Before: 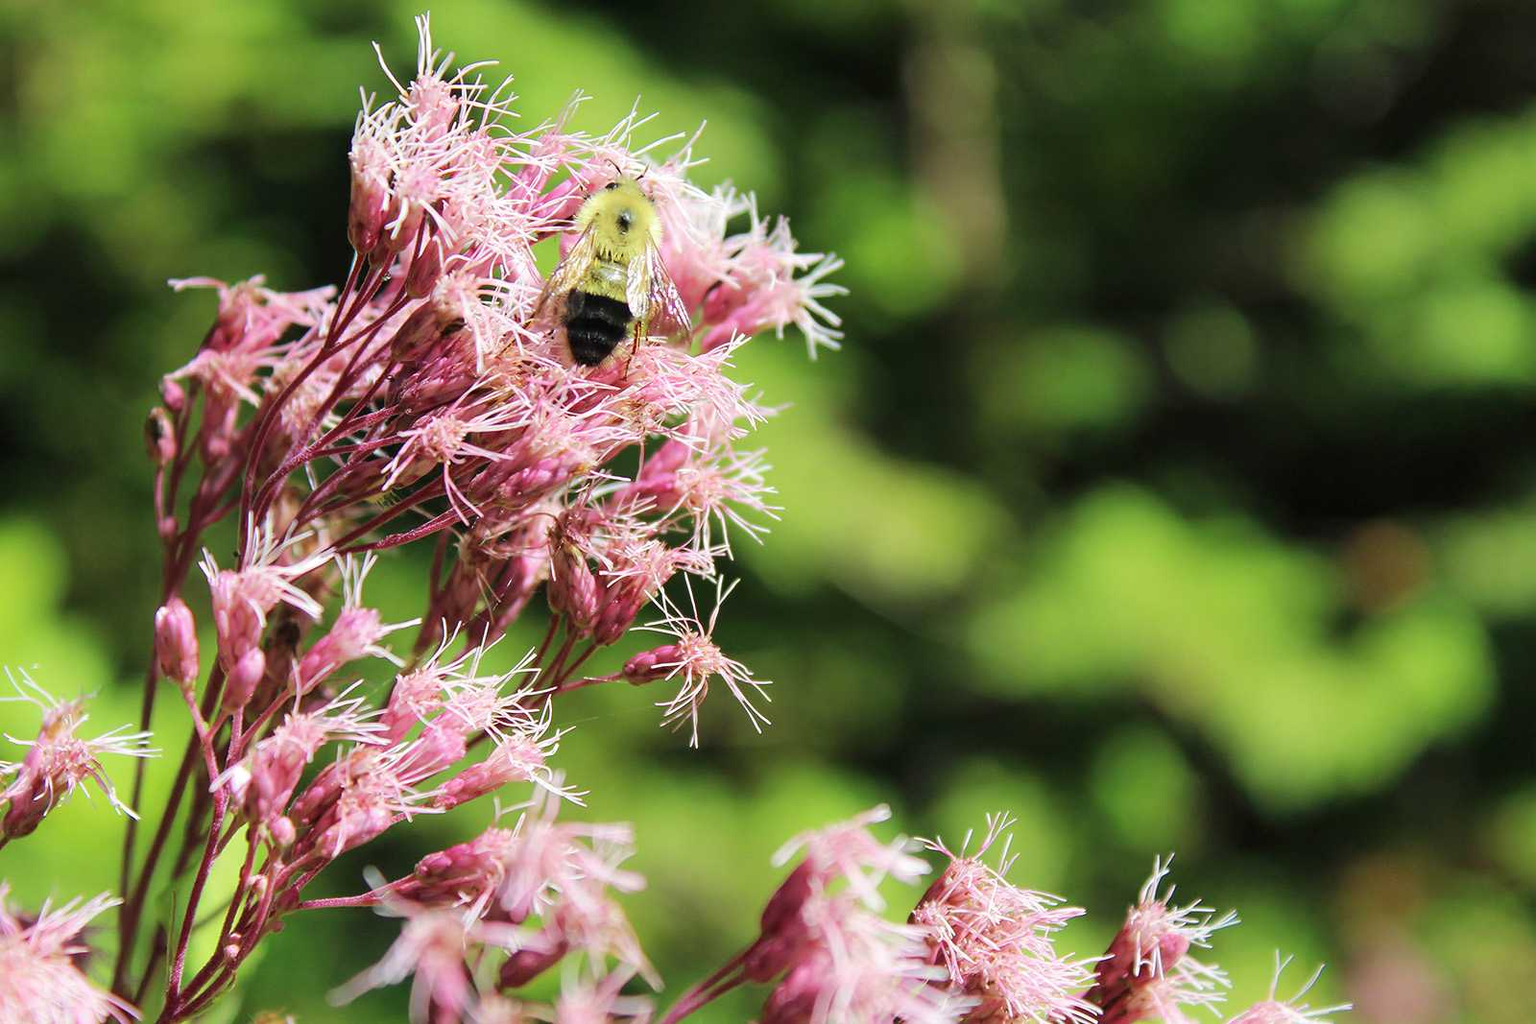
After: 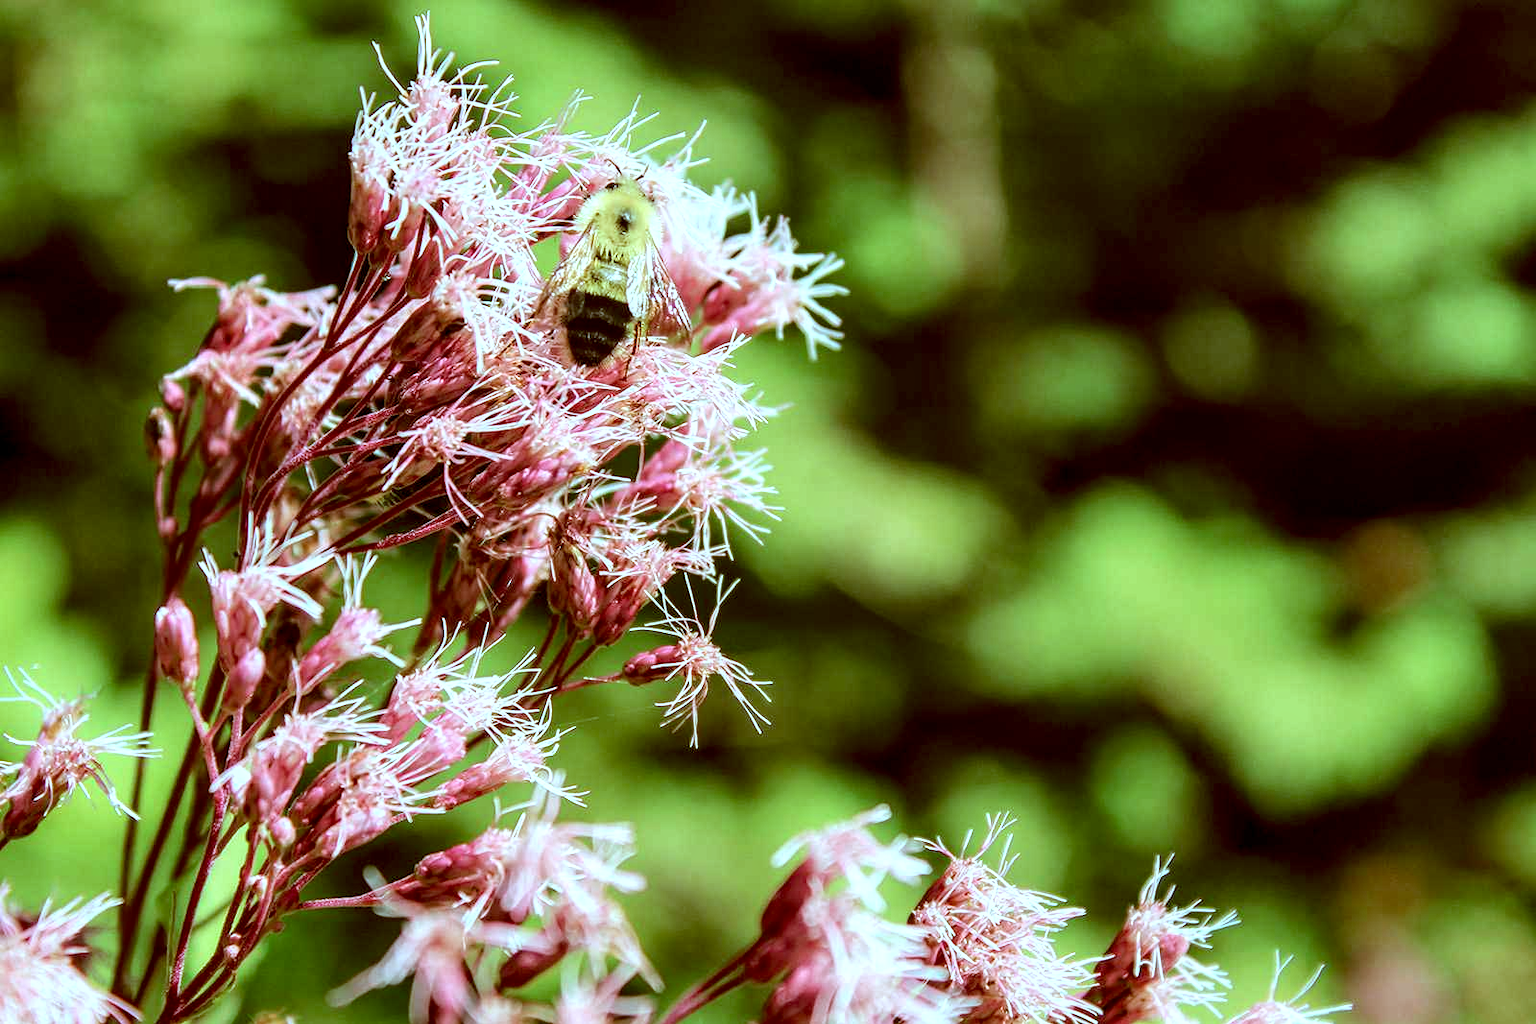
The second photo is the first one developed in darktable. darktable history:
local contrast: highlights 60%, shadows 60%, detail 160%
sharpen: radius 2.883, amount 0.868, threshold 47.523
color correction: highlights a* -14.62, highlights b* -16.22, shadows a* 10.12, shadows b* 29.4
